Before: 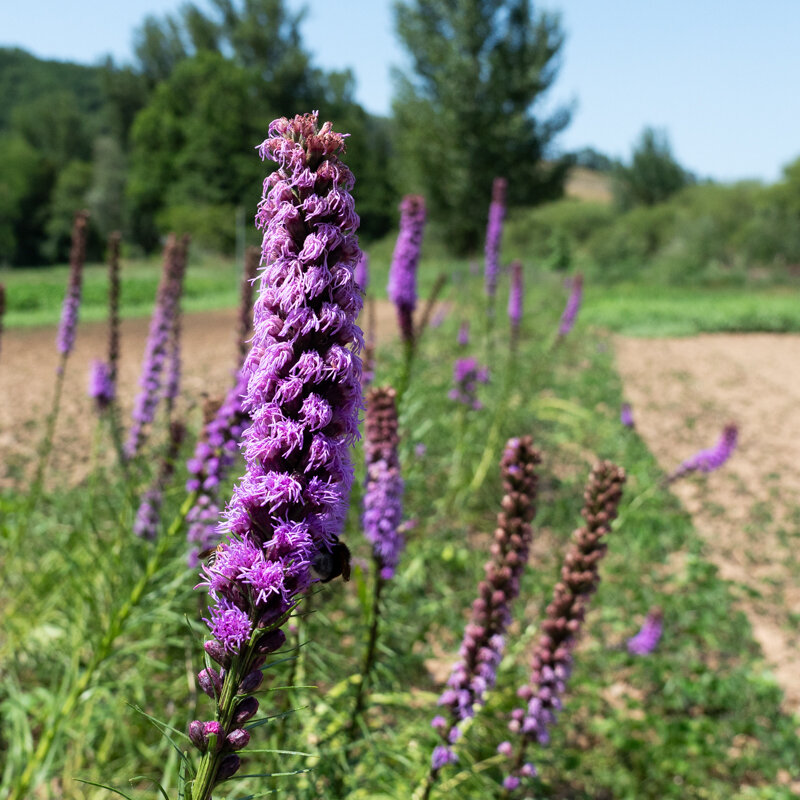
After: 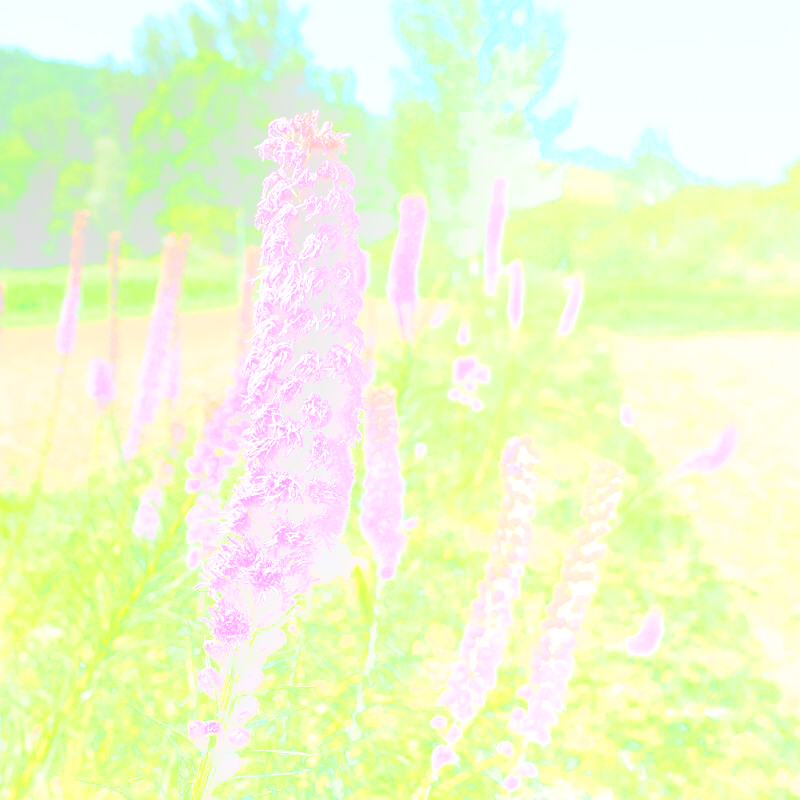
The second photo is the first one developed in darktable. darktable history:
base curve: curves: ch0 [(0, 0) (0.04, 0.03) (0.133, 0.232) (0.448, 0.748) (0.843, 0.968) (1, 1)], preserve colors none
sharpen: on, module defaults
color zones: curves: ch0 [(0, 0.558) (0.143, 0.559) (0.286, 0.529) (0.429, 0.505) (0.571, 0.5) (0.714, 0.5) (0.857, 0.5) (1, 0.558)]; ch1 [(0, 0.469) (0.01, 0.469) (0.12, 0.446) (0.248, 0.469) (0.5, 0.5) (0.748, 0.5) (0.99, 0.469) (1, 0.469)]
bloom: size 70%, threshold 25%, strength 70%
